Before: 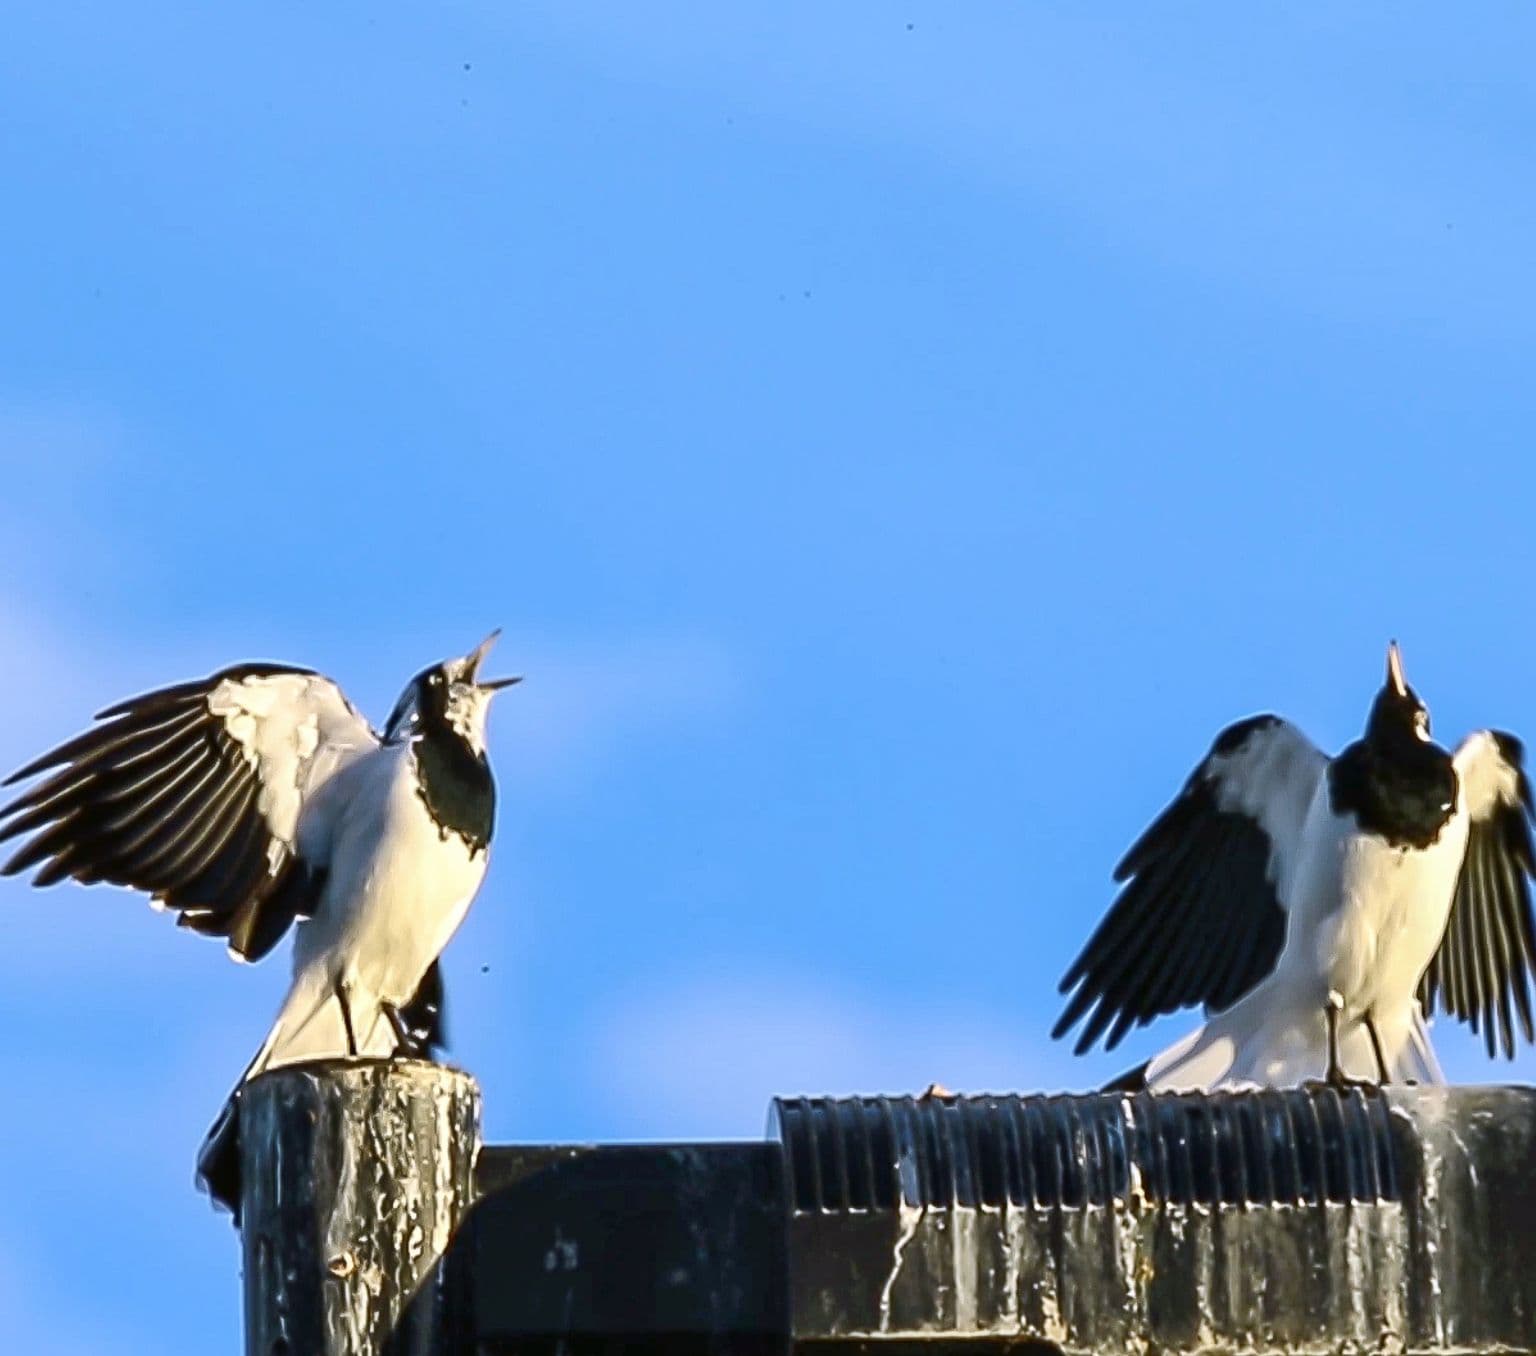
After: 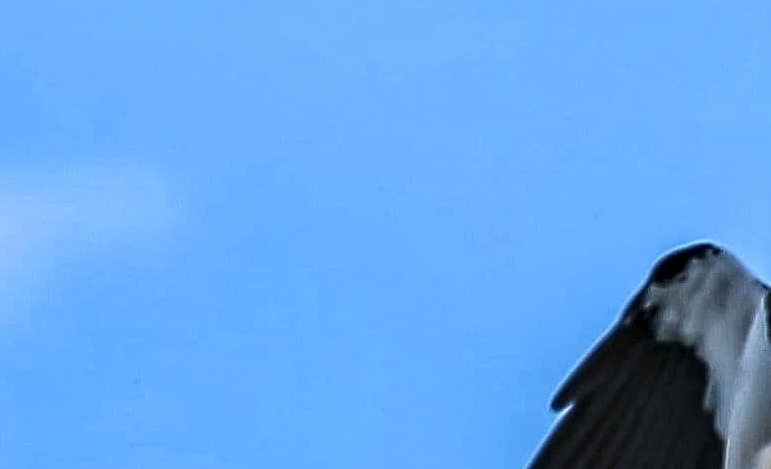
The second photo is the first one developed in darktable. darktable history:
crop: left 36.607%, top 34.735%, right 13.146%, bottom 30.611%
exposure: black level correction -0.008, exposure 0.067 EV, compensate highlight preservation false
local contrast: highlights 12%, shadows 38%, detail 183%, midtone range 0.471
